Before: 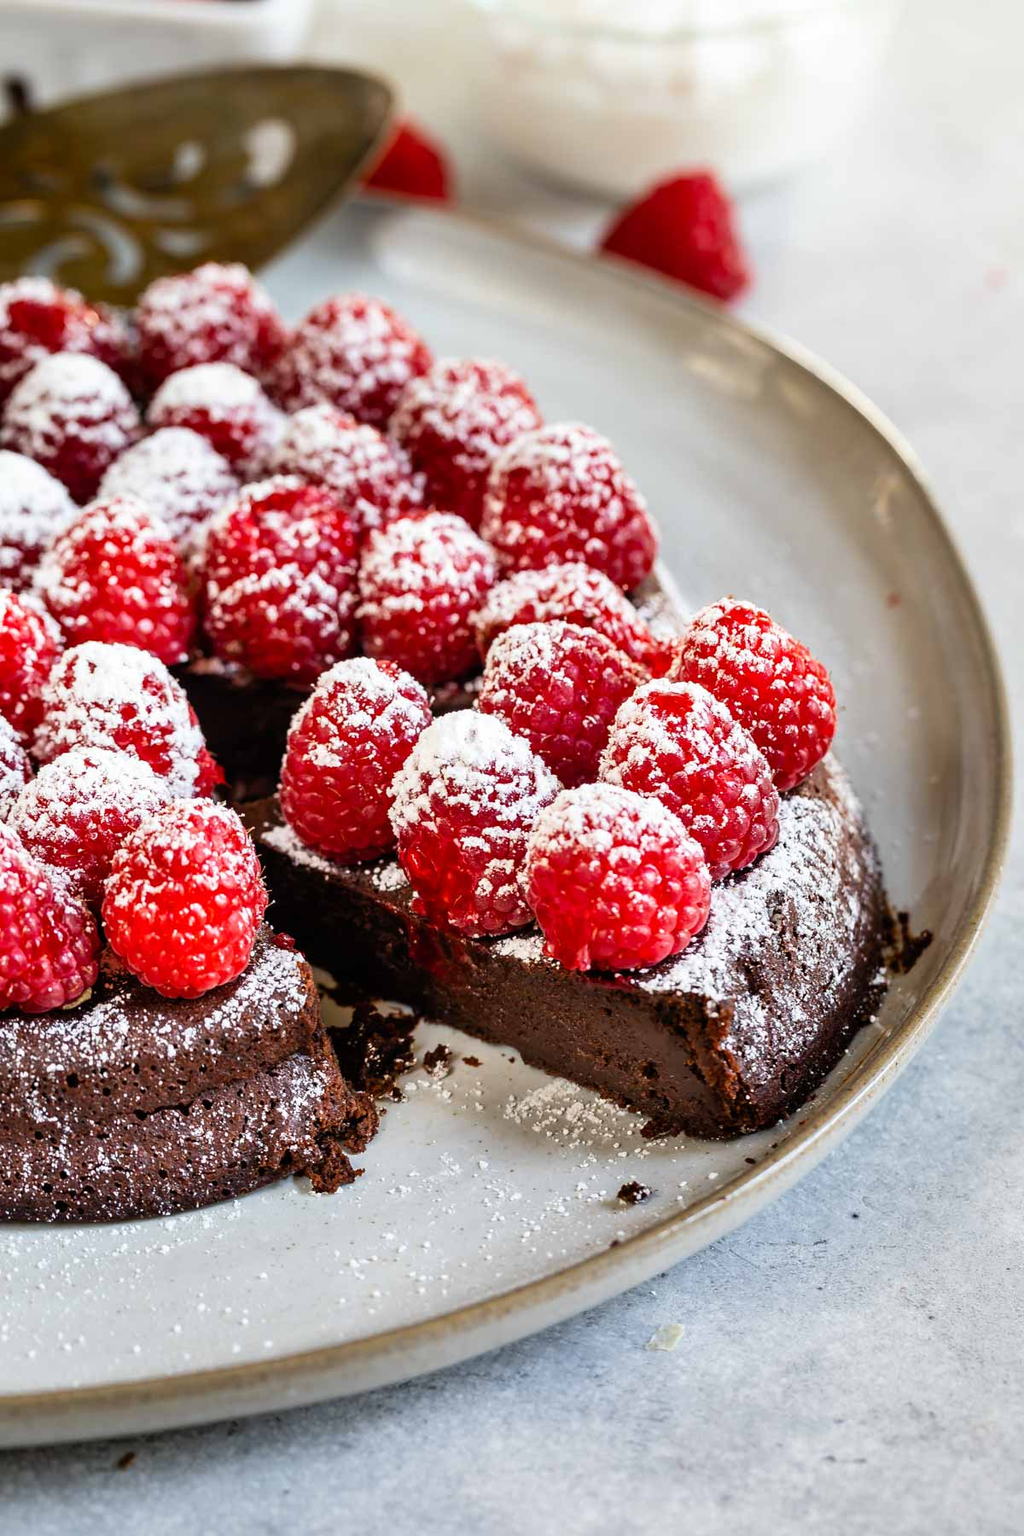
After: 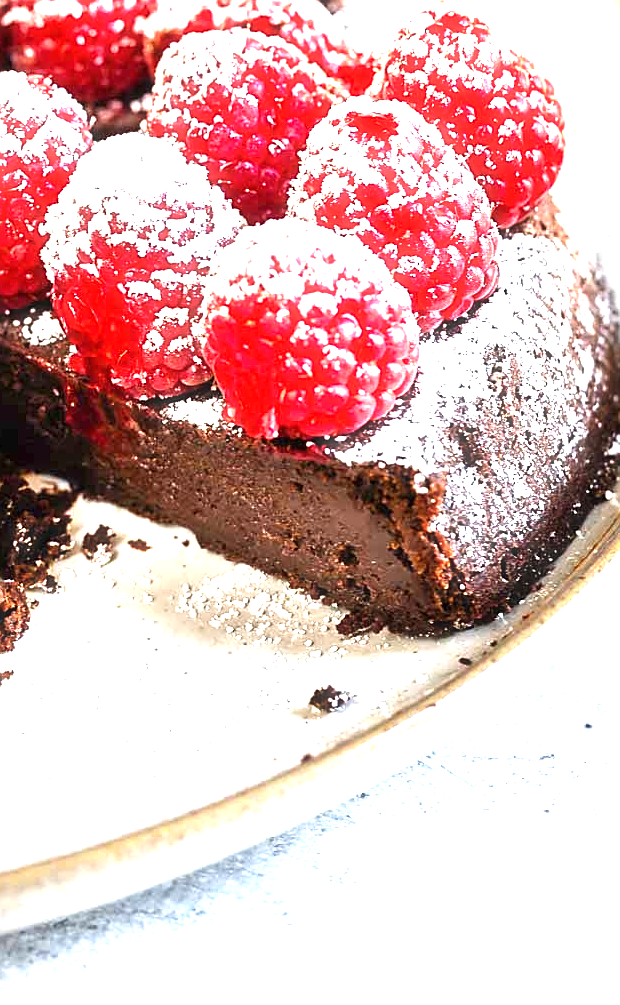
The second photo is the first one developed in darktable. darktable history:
crop: left 34.55%, top 38.853%, right 13.761%, bottom 5.268%
exposure: black level correction 0, exposure 1.753 EV, compensate exposure bias true, compensate highlight preservation false
haze removal: strength -0.052, compatibility mode true, adaptive false
sharpen: on, module defaults
